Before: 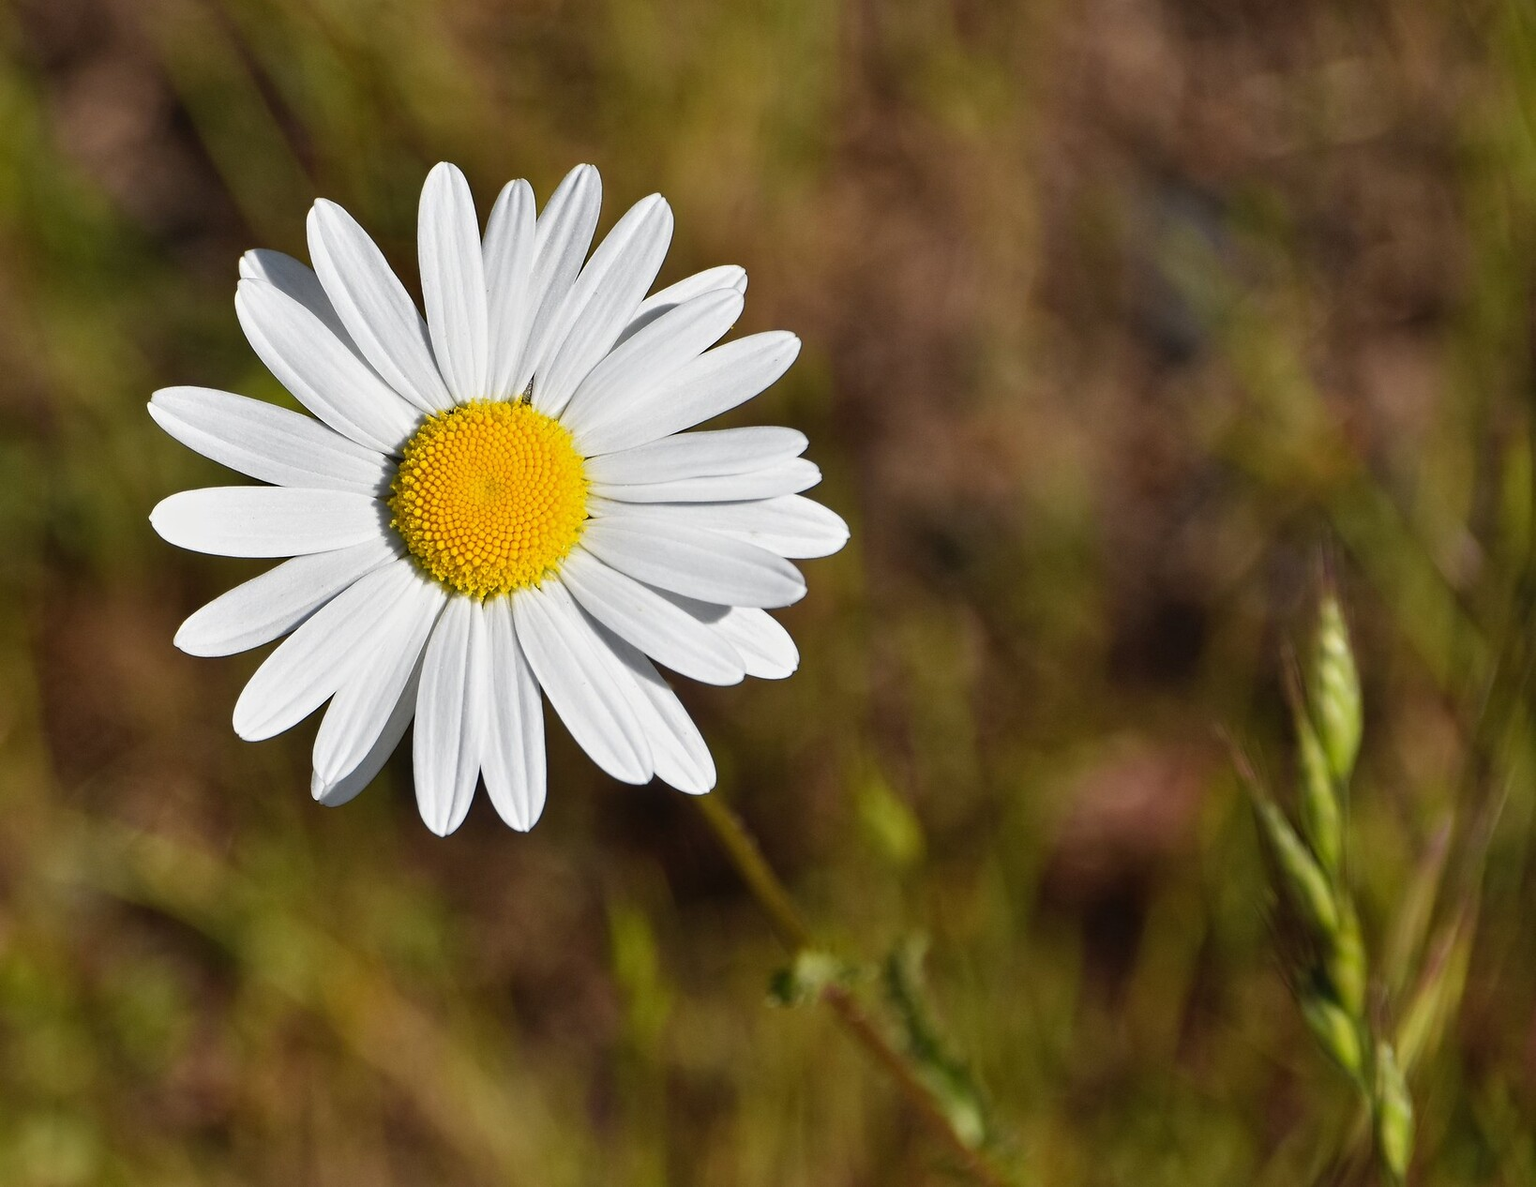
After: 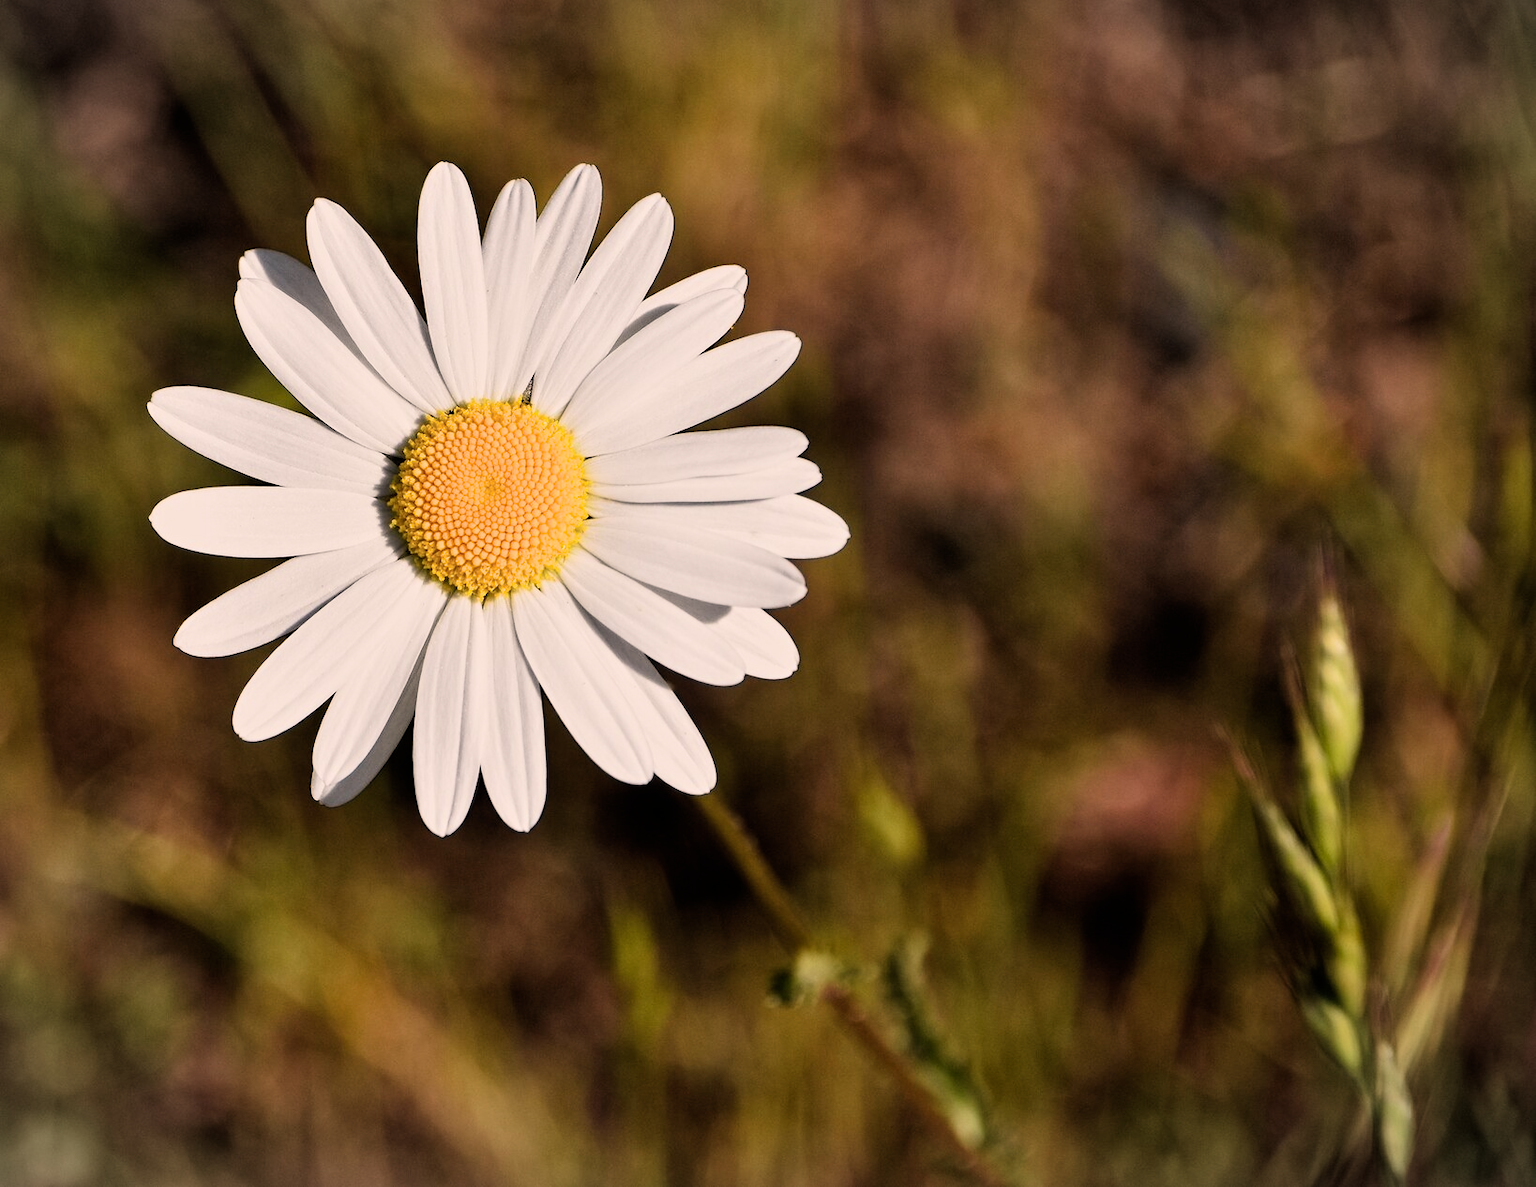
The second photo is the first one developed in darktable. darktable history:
vignetting: fall-off start 100%, brightness -0.282, width/height ratio 1.31
white balance: red 1.127, blue 0.943
filmic rgb: black relative exposure -16 EV, white relative exposure 6.29 EV, hardness 5.1, contrast 1.35
